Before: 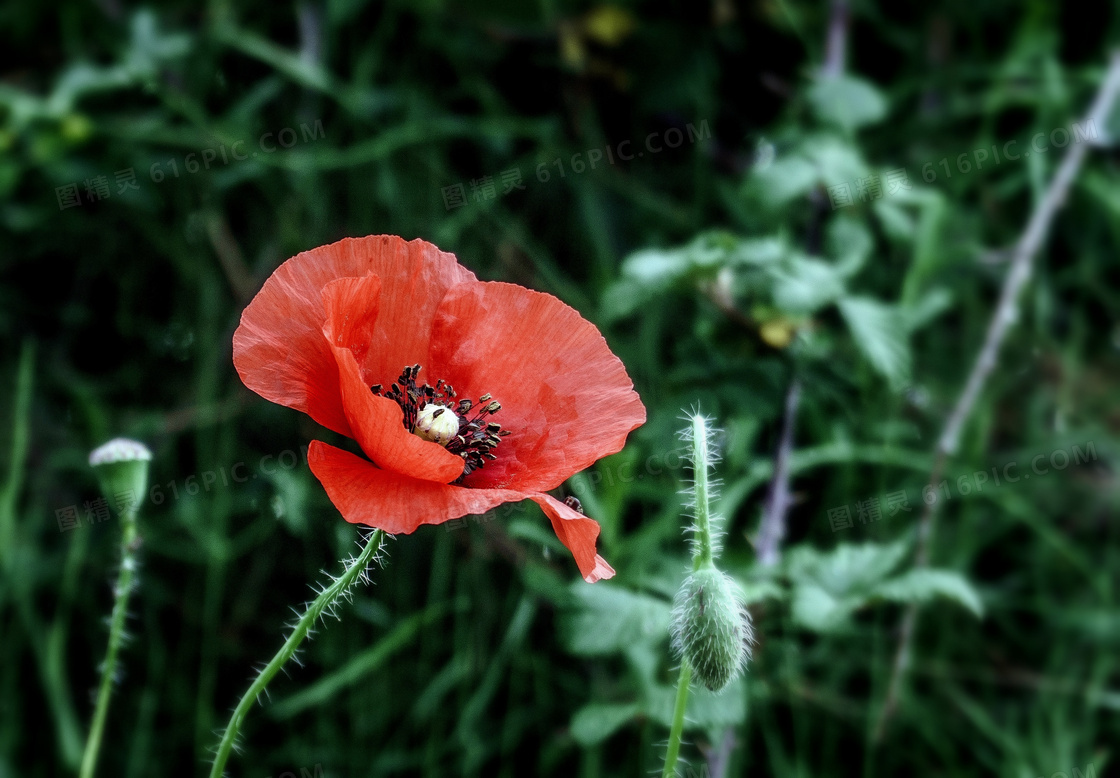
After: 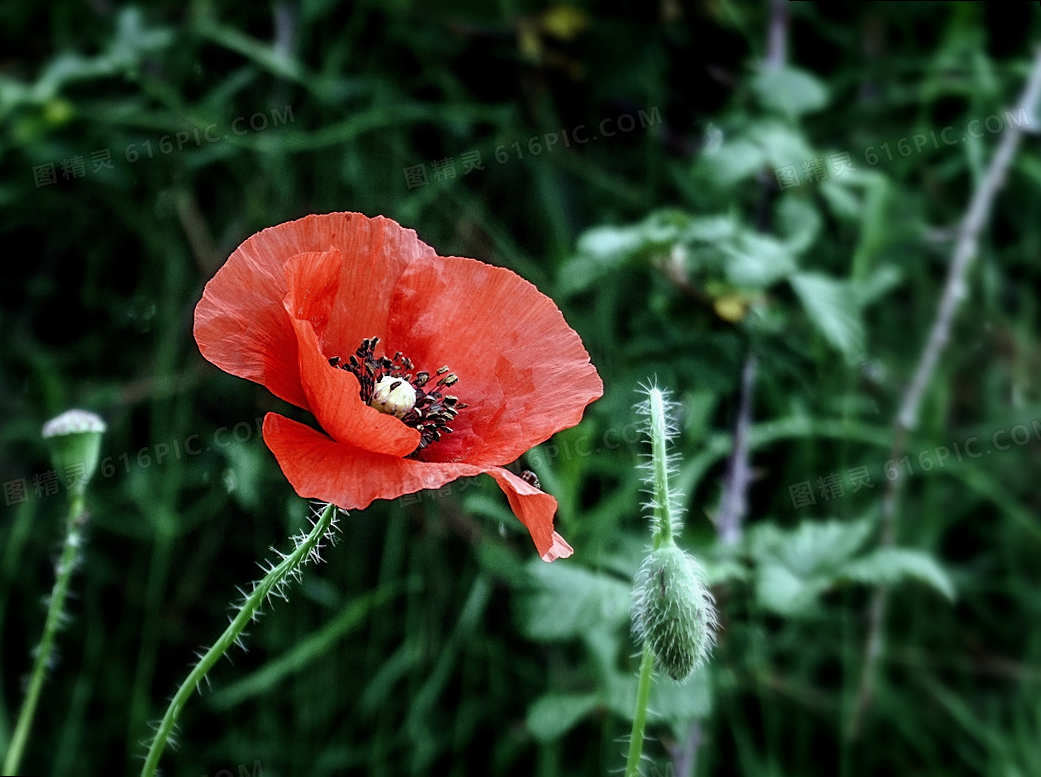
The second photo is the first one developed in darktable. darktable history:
rotate and perspective: rotation 0.215°, lens shift (vertical) -0.139, crop left 0.069, crop right 0.939, crop top 0.002, crop bottom 0.996
sharpen: on, module defaults
